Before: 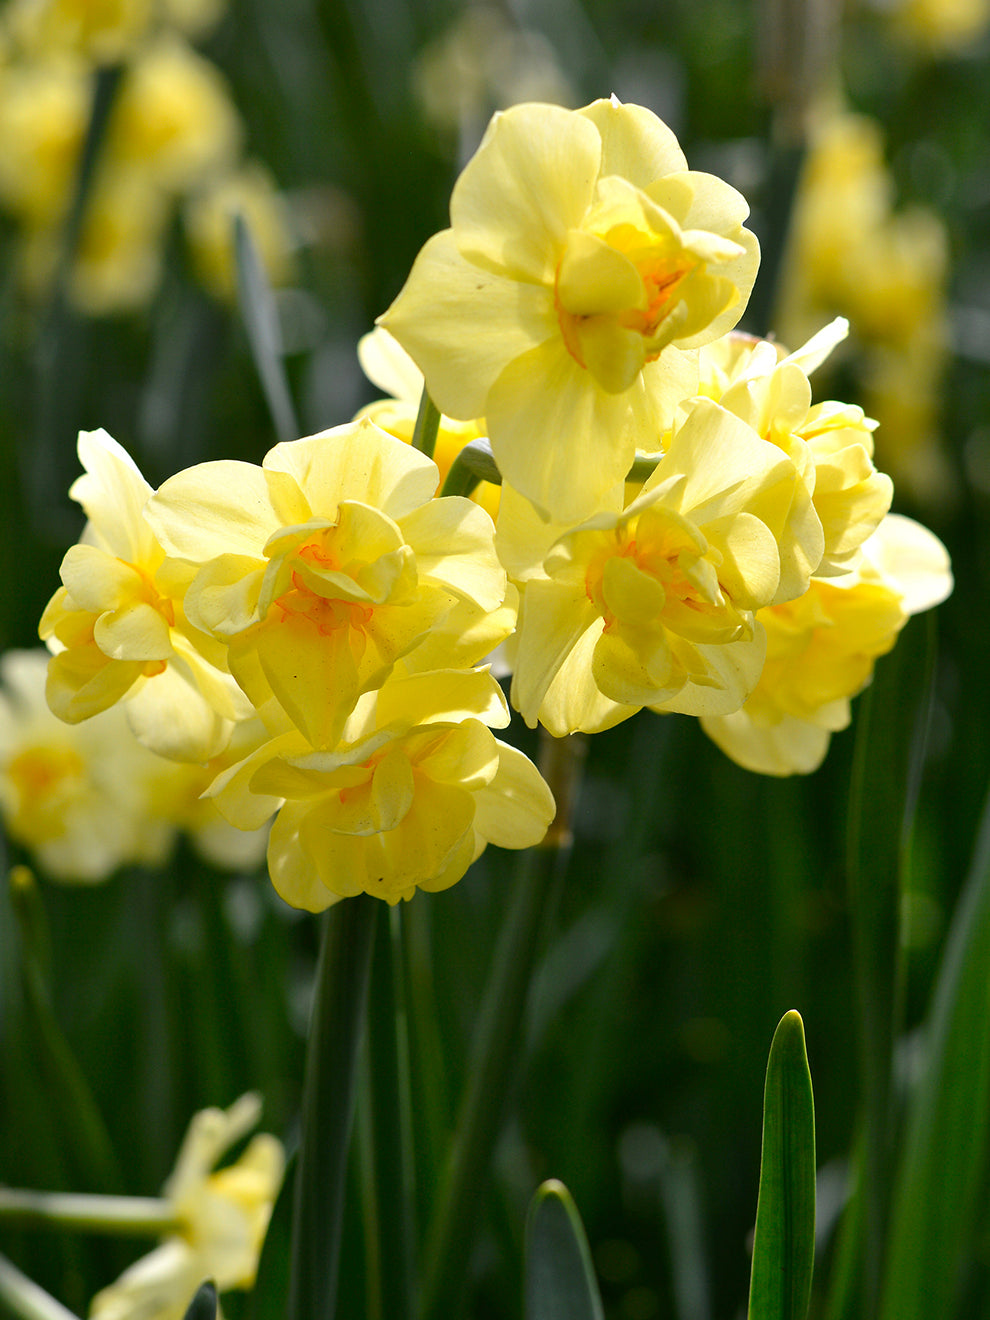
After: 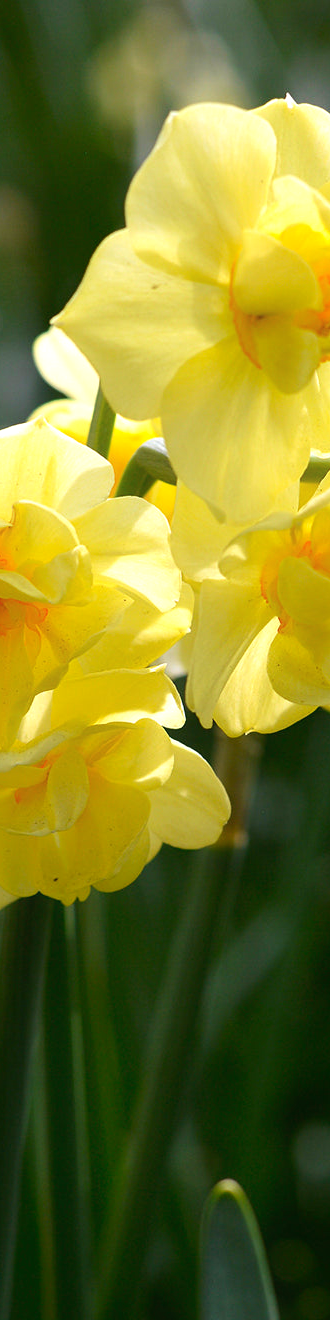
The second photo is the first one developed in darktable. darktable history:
exposure: exposure 0.2 EV, compensate exposure bias true, compensate highlight preservation false
velvia: on, module defaults
crop: left 32.929%, right 33.651%
contrast equalizer: octaves 7, y [[0.5, 0.488, 0.462, 0.461, 0.491, 0.5], [0.5 ×6], [0.5 ×6], [0 ×6], [0 ×6]]
